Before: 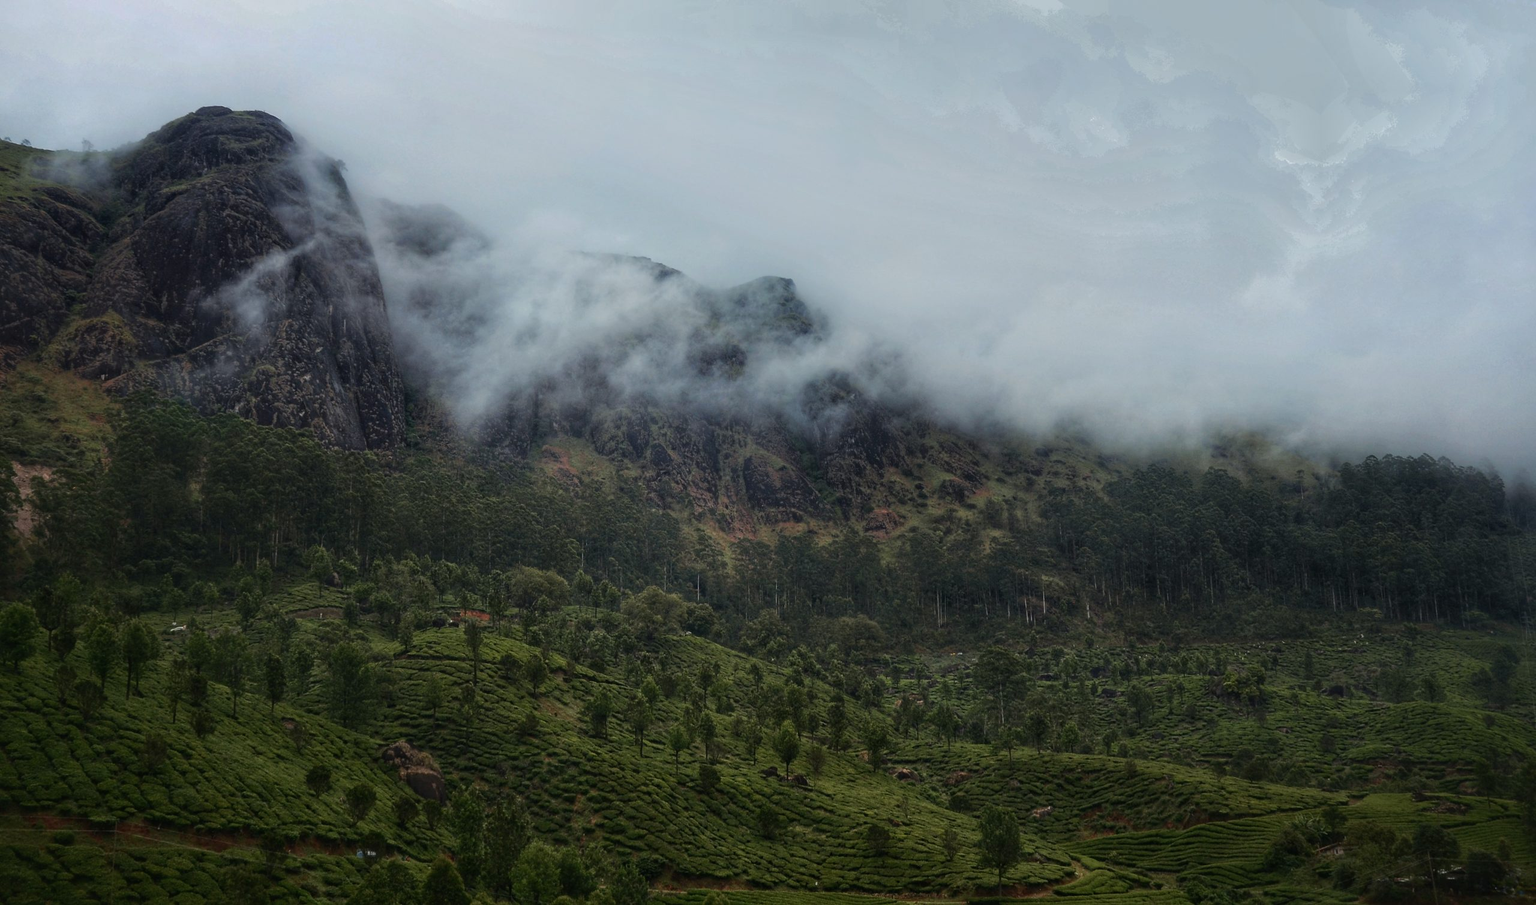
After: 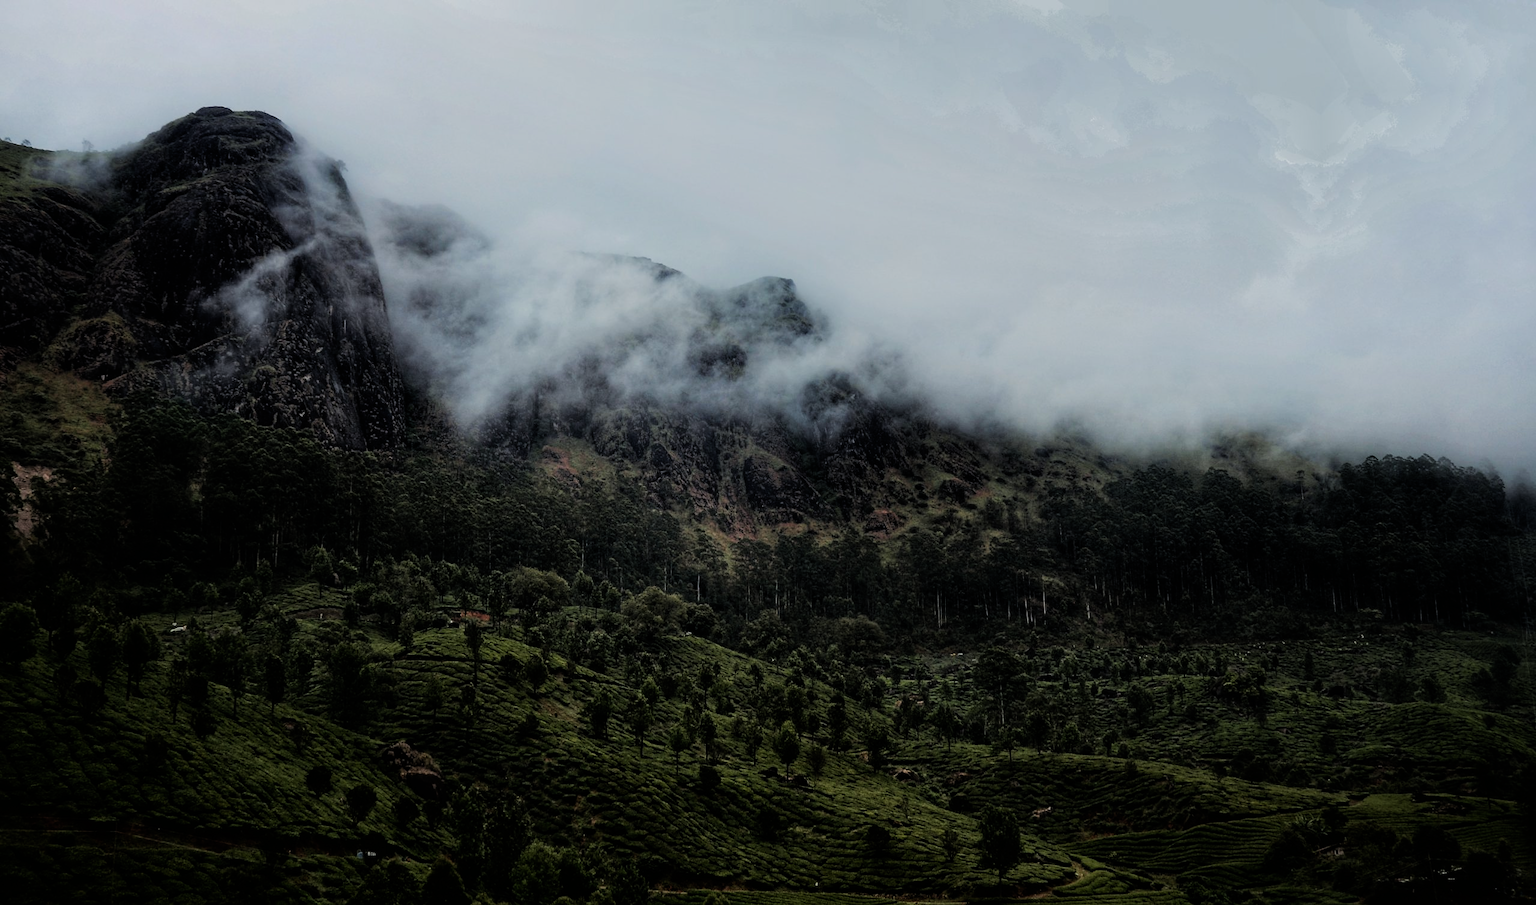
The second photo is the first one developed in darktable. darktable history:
filmic rgb: black relative exposure -5.01 EV, white relative exposure 3.98 EV, hardness 2.88, contrast 1.297, highlights saturation mix -30.16%
